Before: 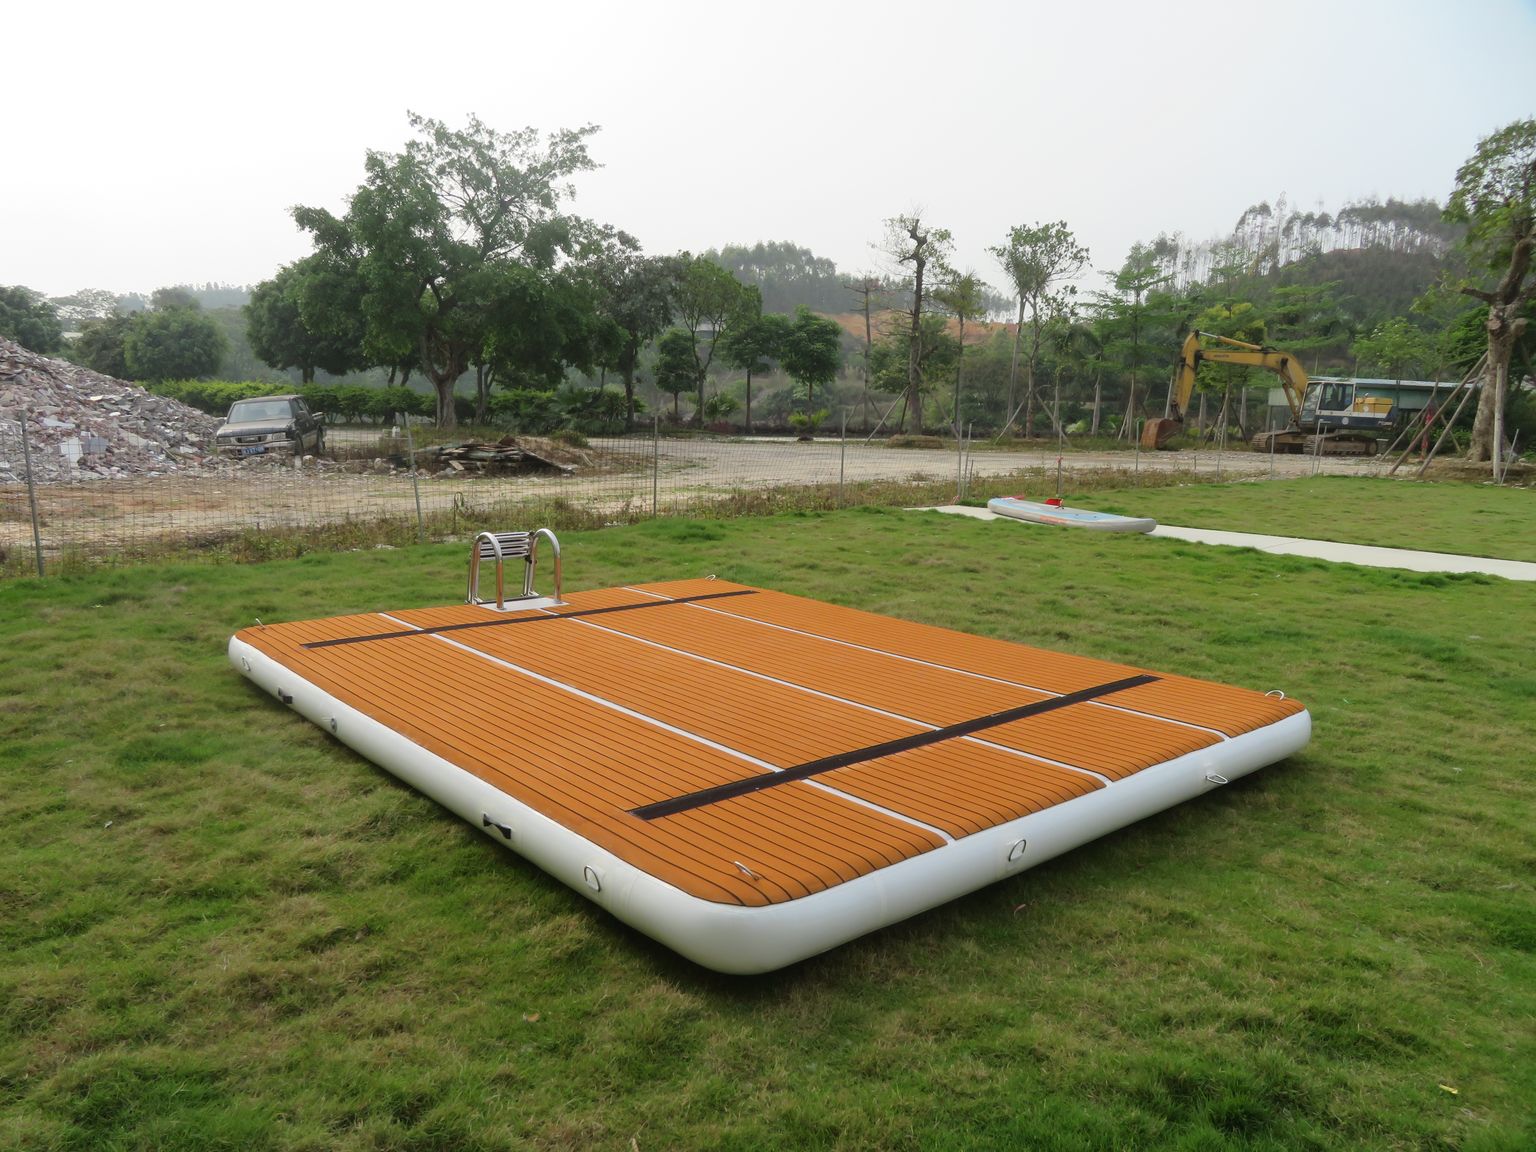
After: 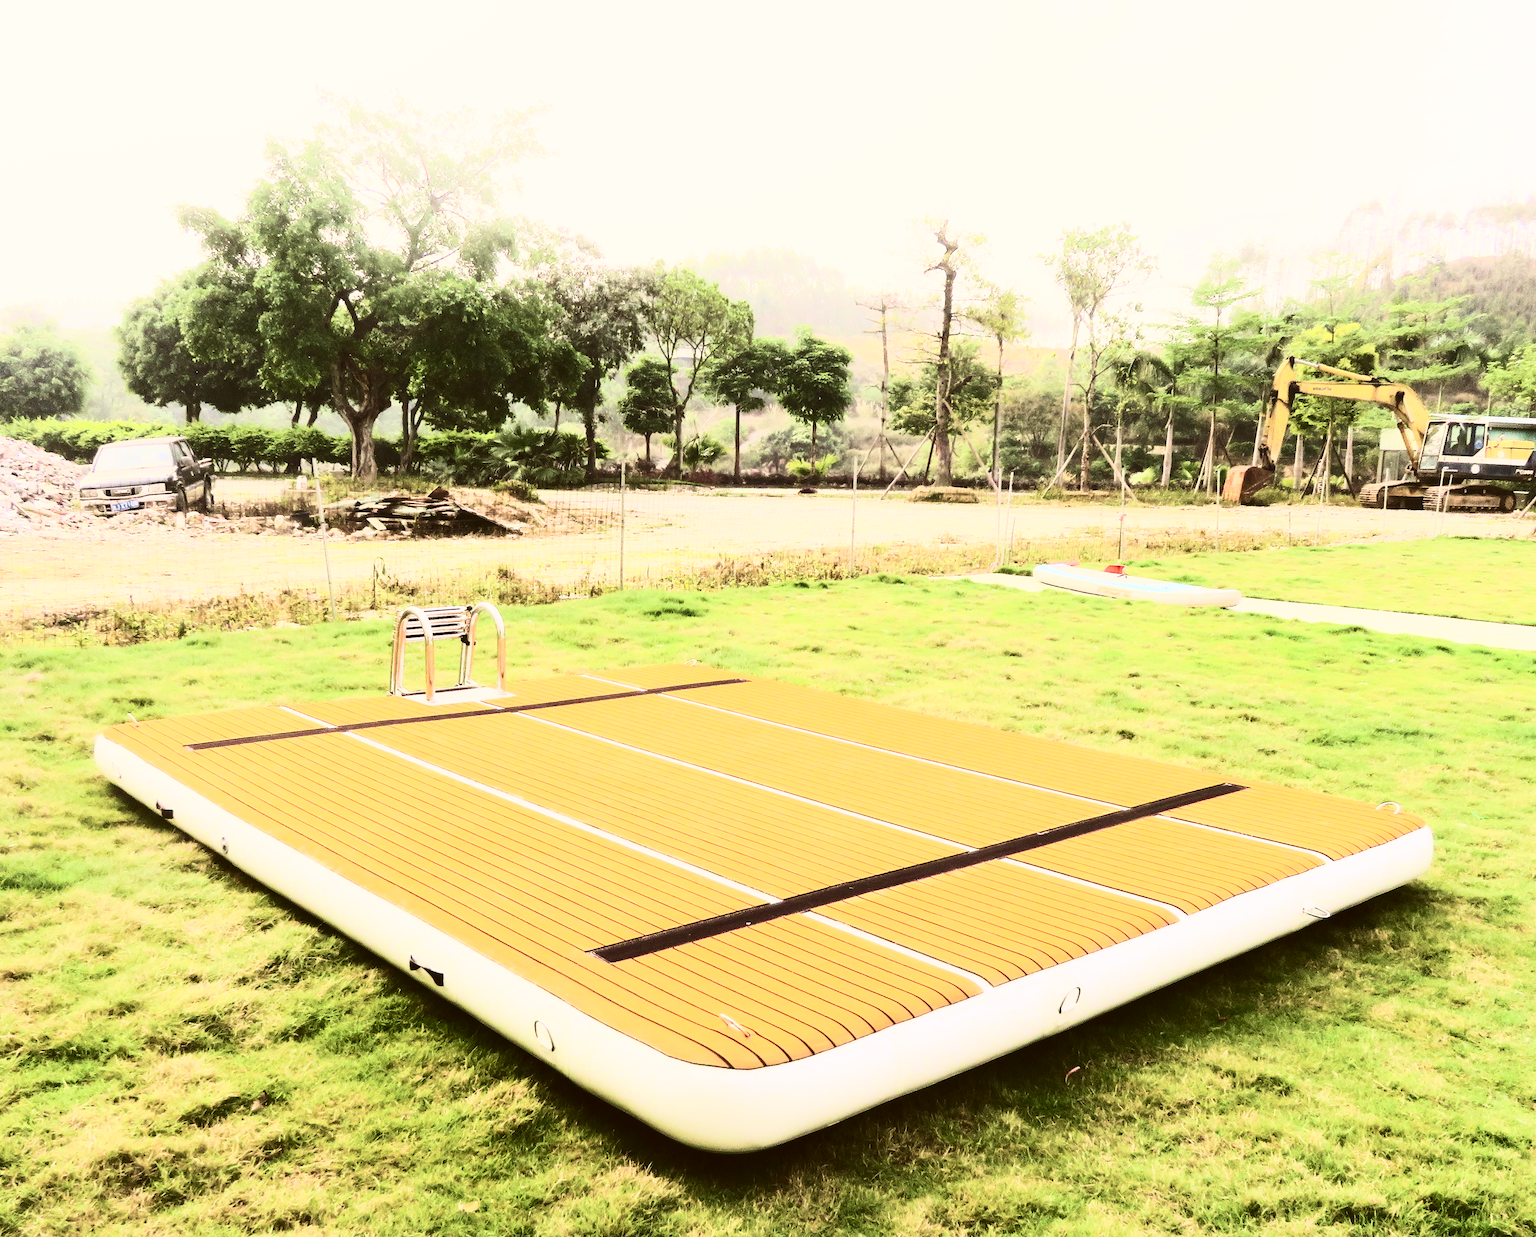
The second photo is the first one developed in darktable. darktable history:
color correction: highlights a* 6.13, highlights b* 7.46, shadows a* 5.6, shadows b* 7.33, saturation 0.878
tone equalizer: -7 EV 0.144 EV, -6 EV 0.577 EV, -5 EV 1.15 EV, -4 EV 1.29 EV, -3 EV 1.17 EV, -2 EV 0.6 EV, -1 EV 0.166 EV, edges refinement/feathering 500, mask exposure compensation -1.57 EV, preserve details no
crop: left 9.926%, top 3.649%, right 9.179%, bottom 9.481%
levels: mode automatic, levels [0.101, 0.578, 0.953]
contrast brightness saturation: contrast 0.632, brightness 0.335, saturation 0.148
velvia: strength 37.21%
